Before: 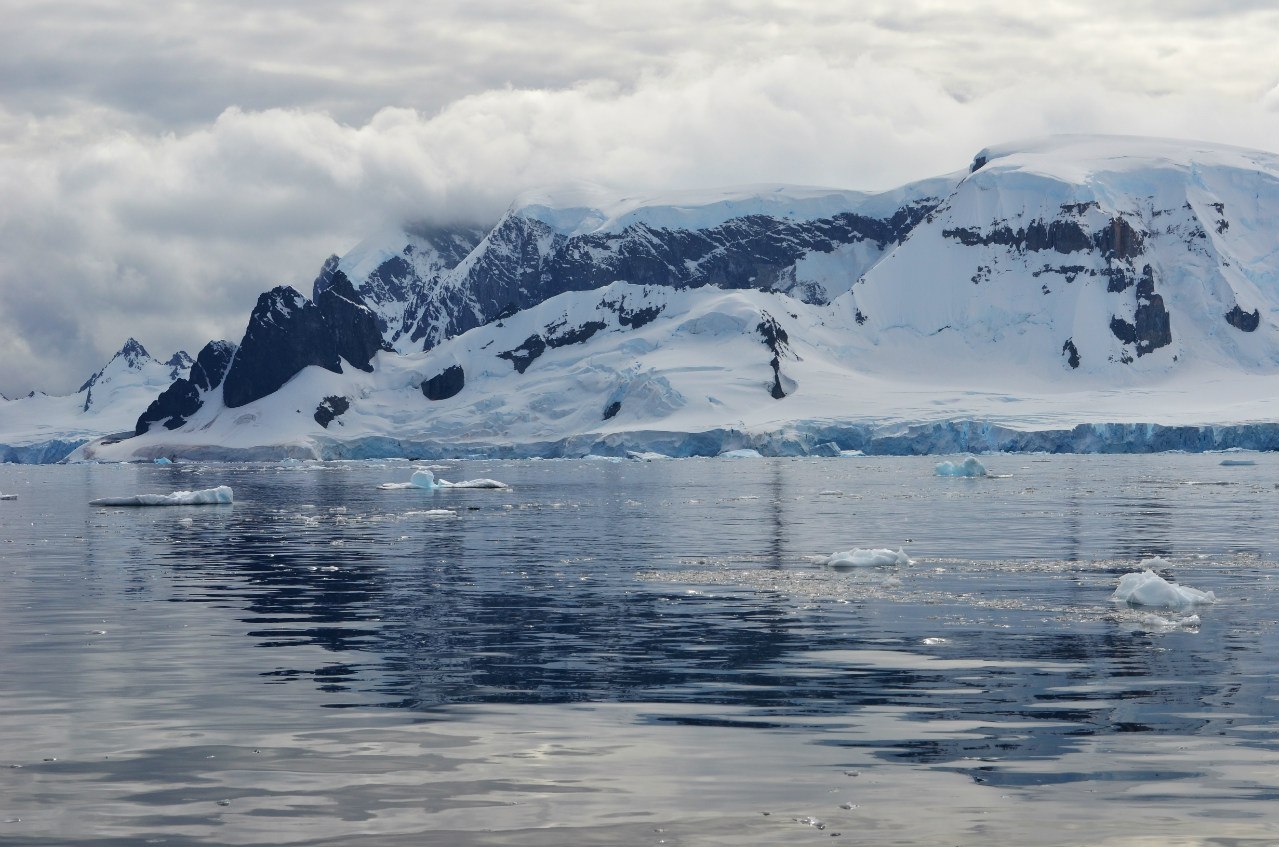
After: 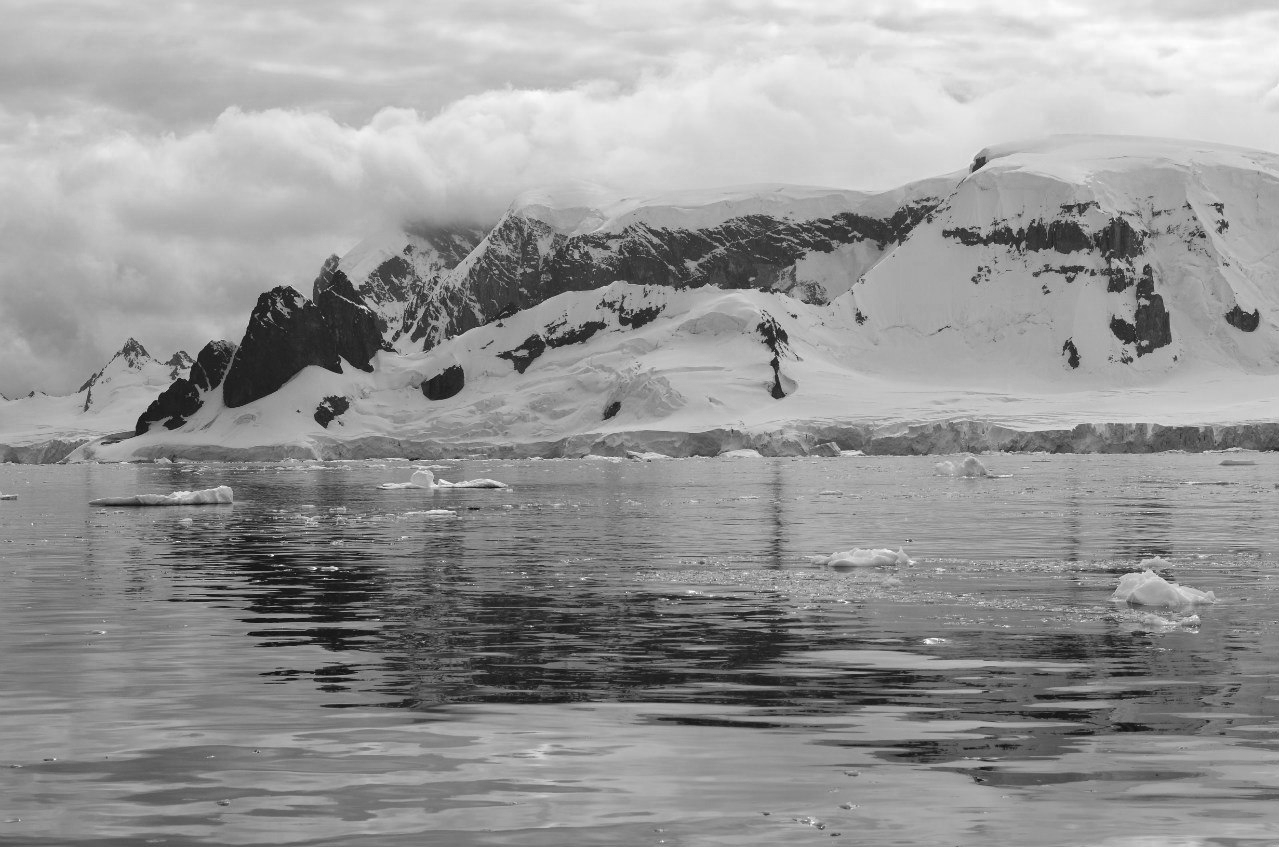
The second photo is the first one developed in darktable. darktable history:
color zones: curves: ch0 [(0.018, 0.548) (0.197, 0.654) (0.425, 0.447) (0.605, 0.658) (0.732, 0.579)]; ch1 [(0.105, 0.531) (0.224, 0.531) (0.386, 0.39) (0.618, 0.456) (0.732, 0.456) (0.956, 0.421)]; ch2 [(0.039, 0.583) (0.215, 0.465) (0.399, 0.544) (0.465, 0.548) (0.614, 0.447) (0.724, 0.43) (0.882, 0.623) (0.956, 0.632)]
monochrome: a -4.13, b 5.16, size 1
